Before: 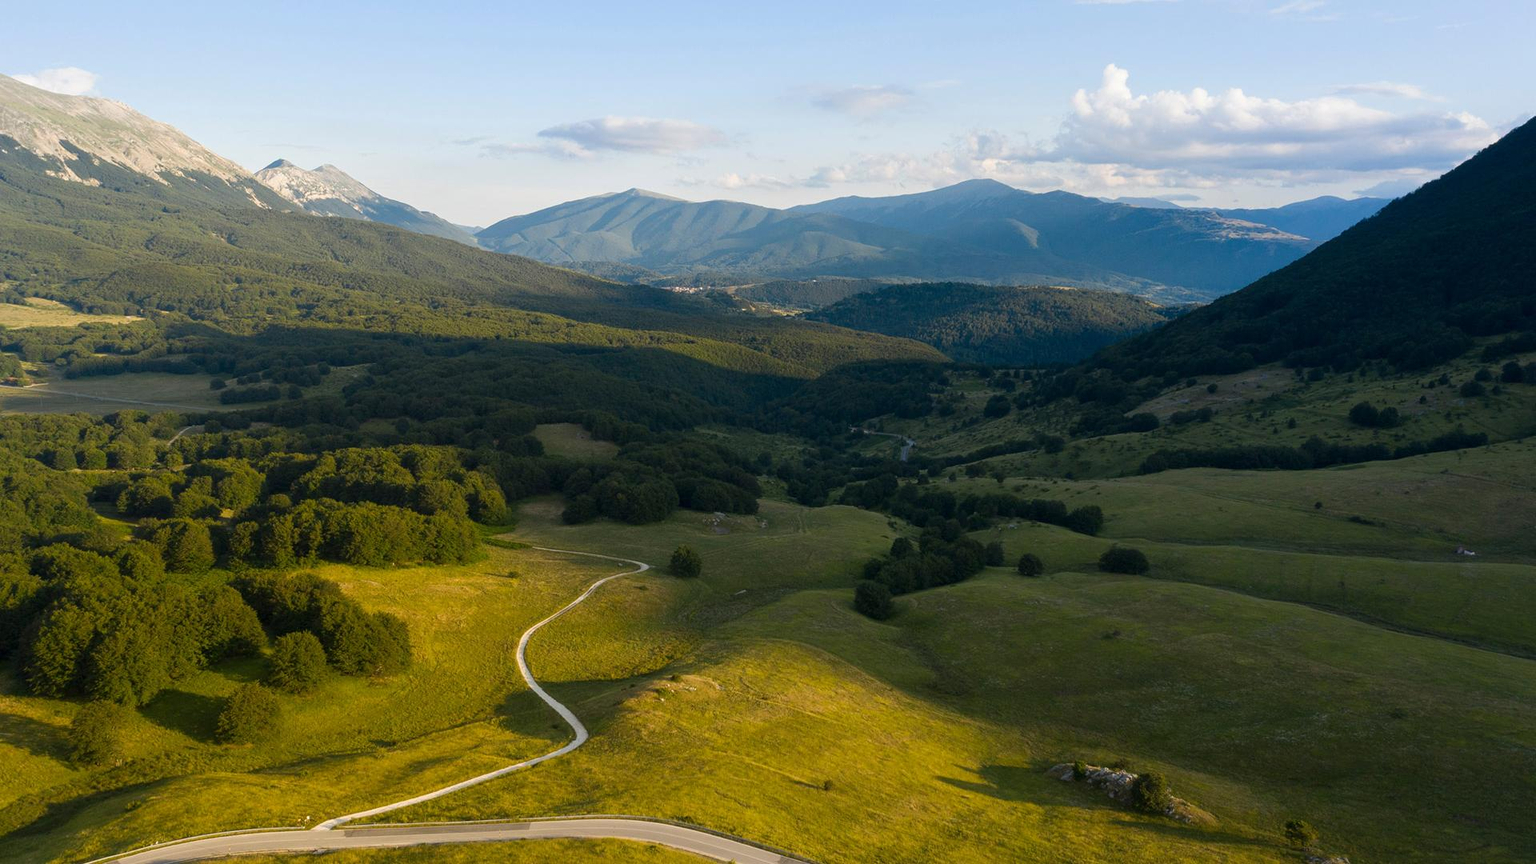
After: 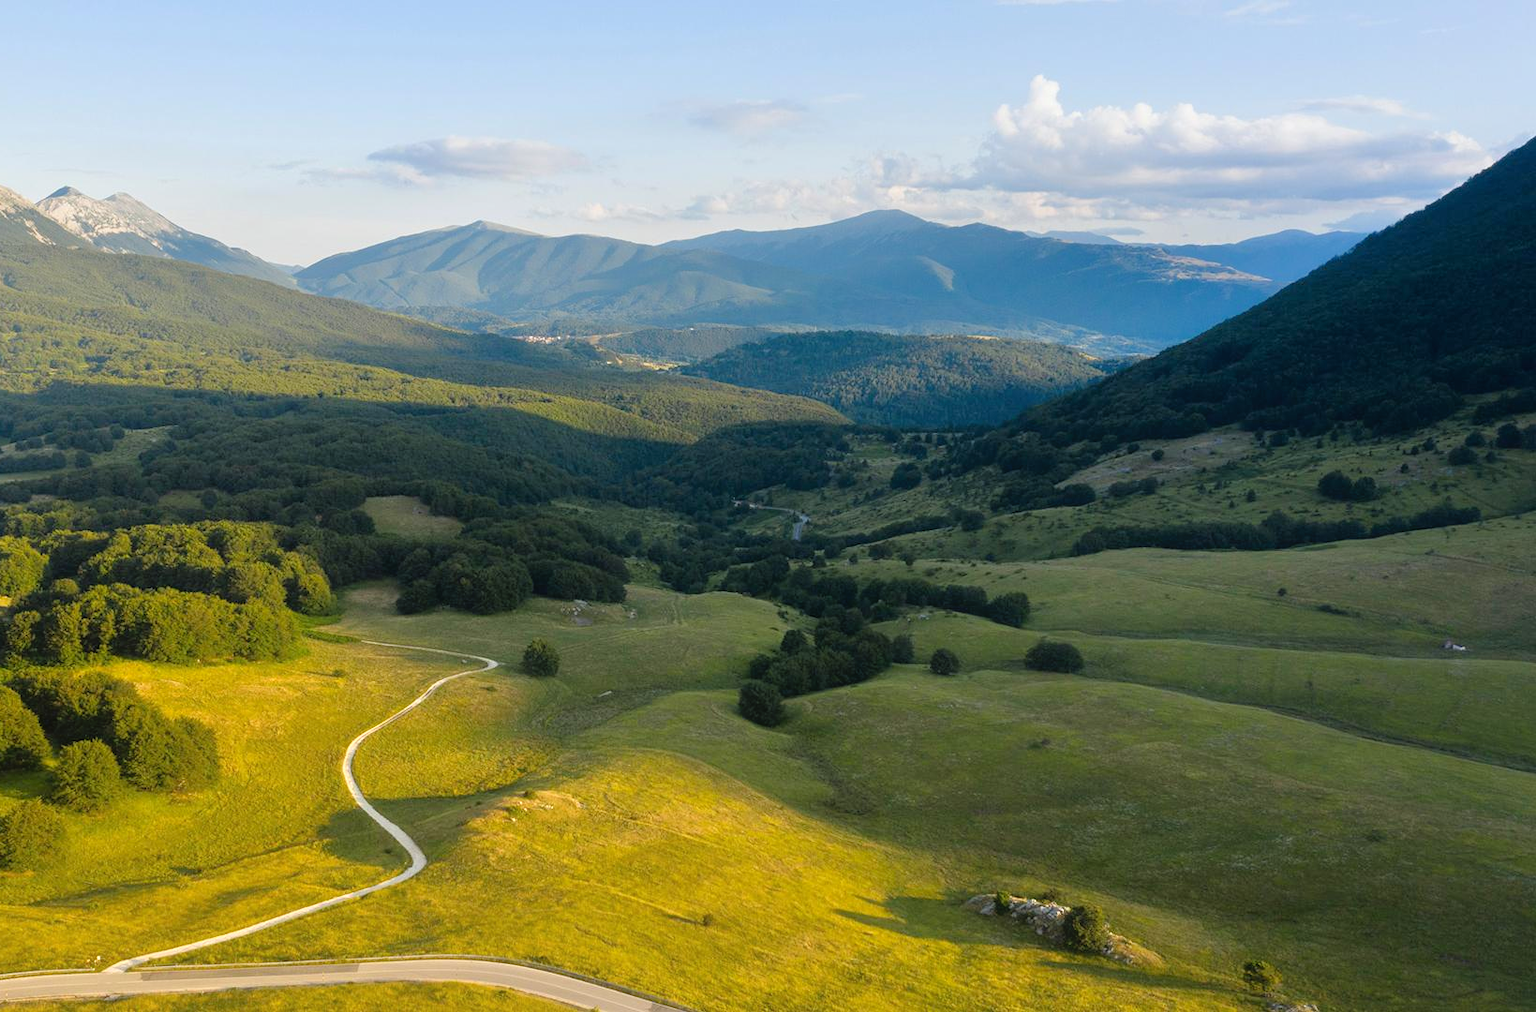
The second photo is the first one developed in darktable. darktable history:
contrast equalizer: octaves 7, y [[0.6 ×6], [0.55 ×6], [0 ×6], [0 ×6], [0 ×6]], mix -0.3
crop and rotate: left 14.584%
tone equalizer: -7 EV 0.15 EV, -6 EV 0.6 EV, -5 EV 1.15 EV, -4 EV 1.33 EV, -3 EV 1.15 EV, -2 EV 0.6 EV, -1 EV 0.15 EV, mask exposure compensation -0.5 EV
